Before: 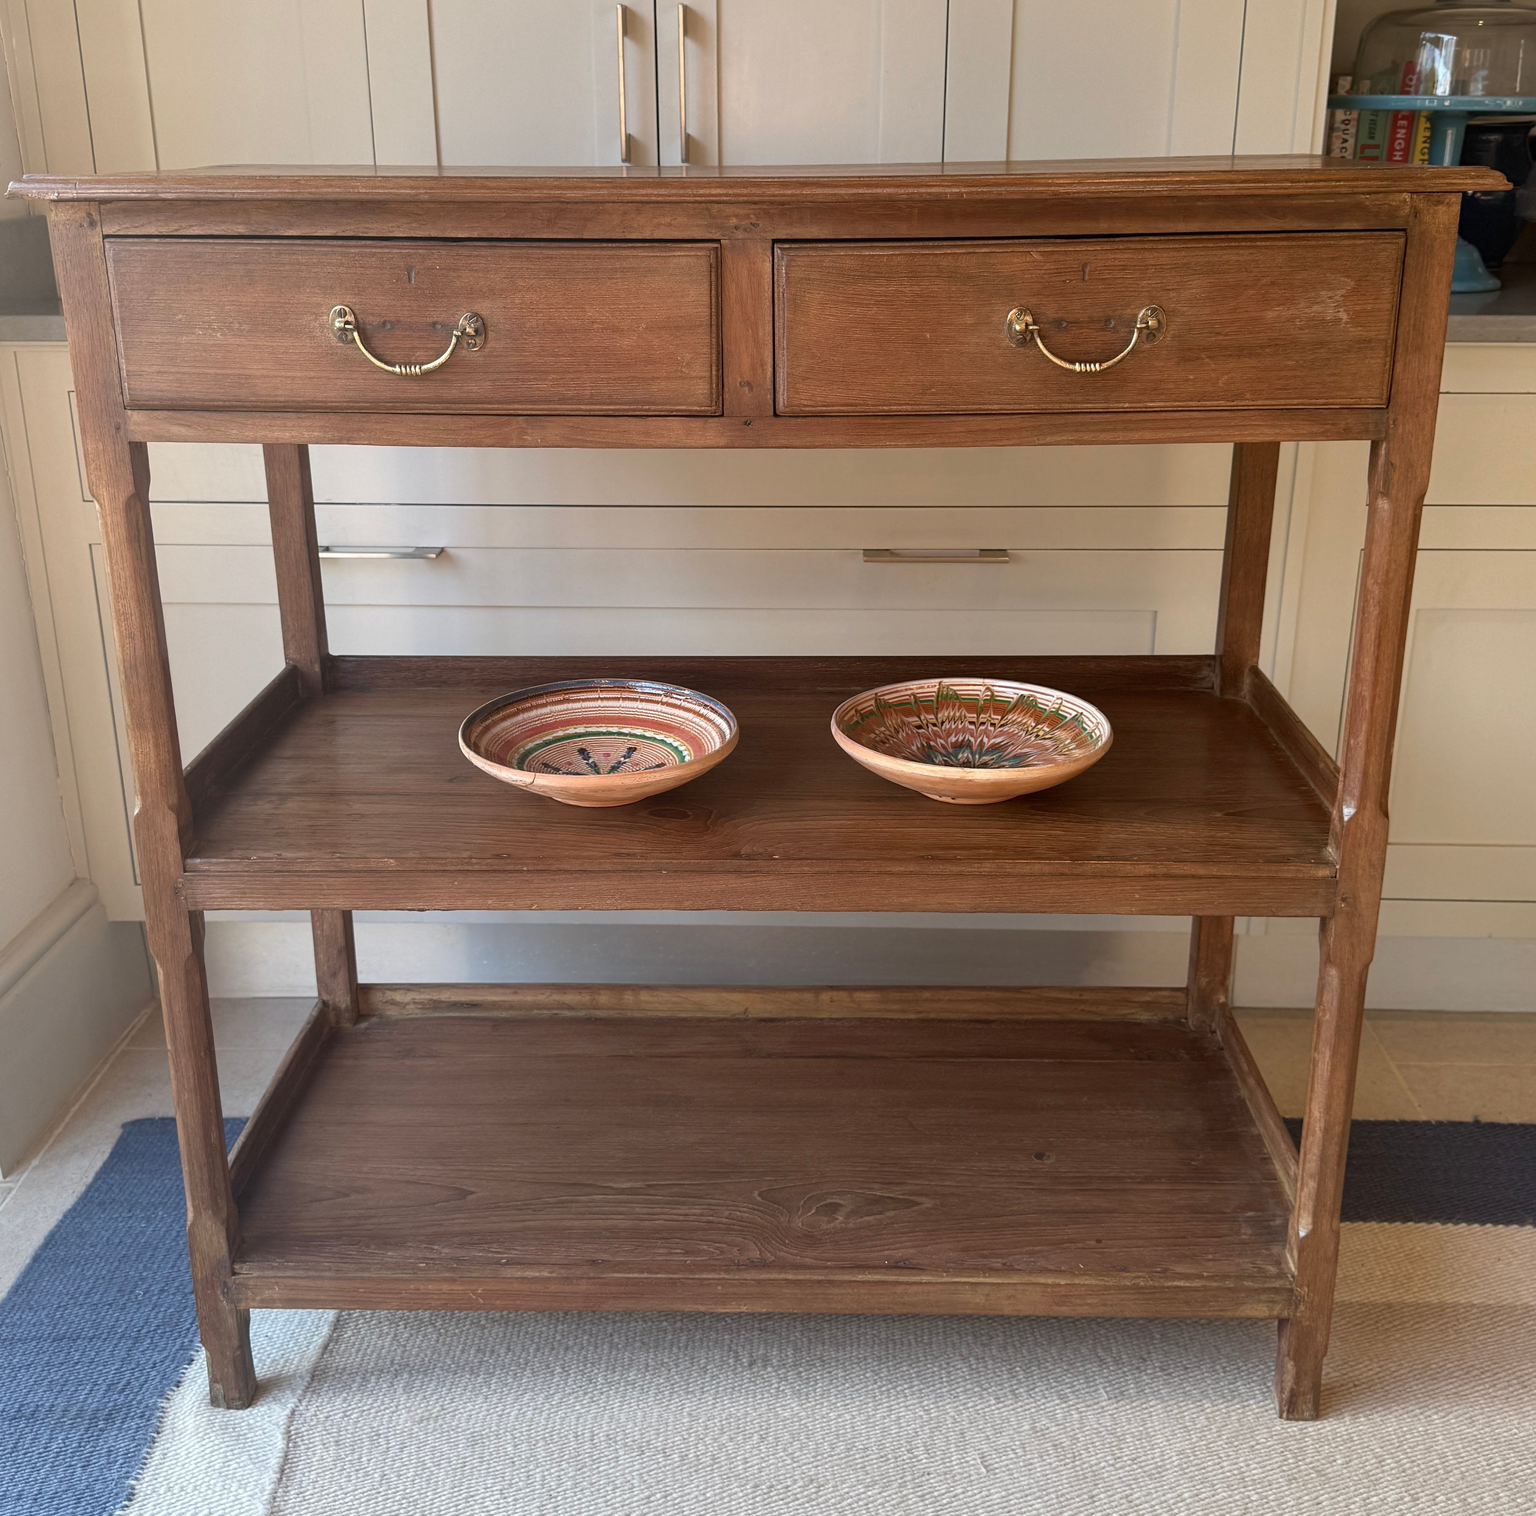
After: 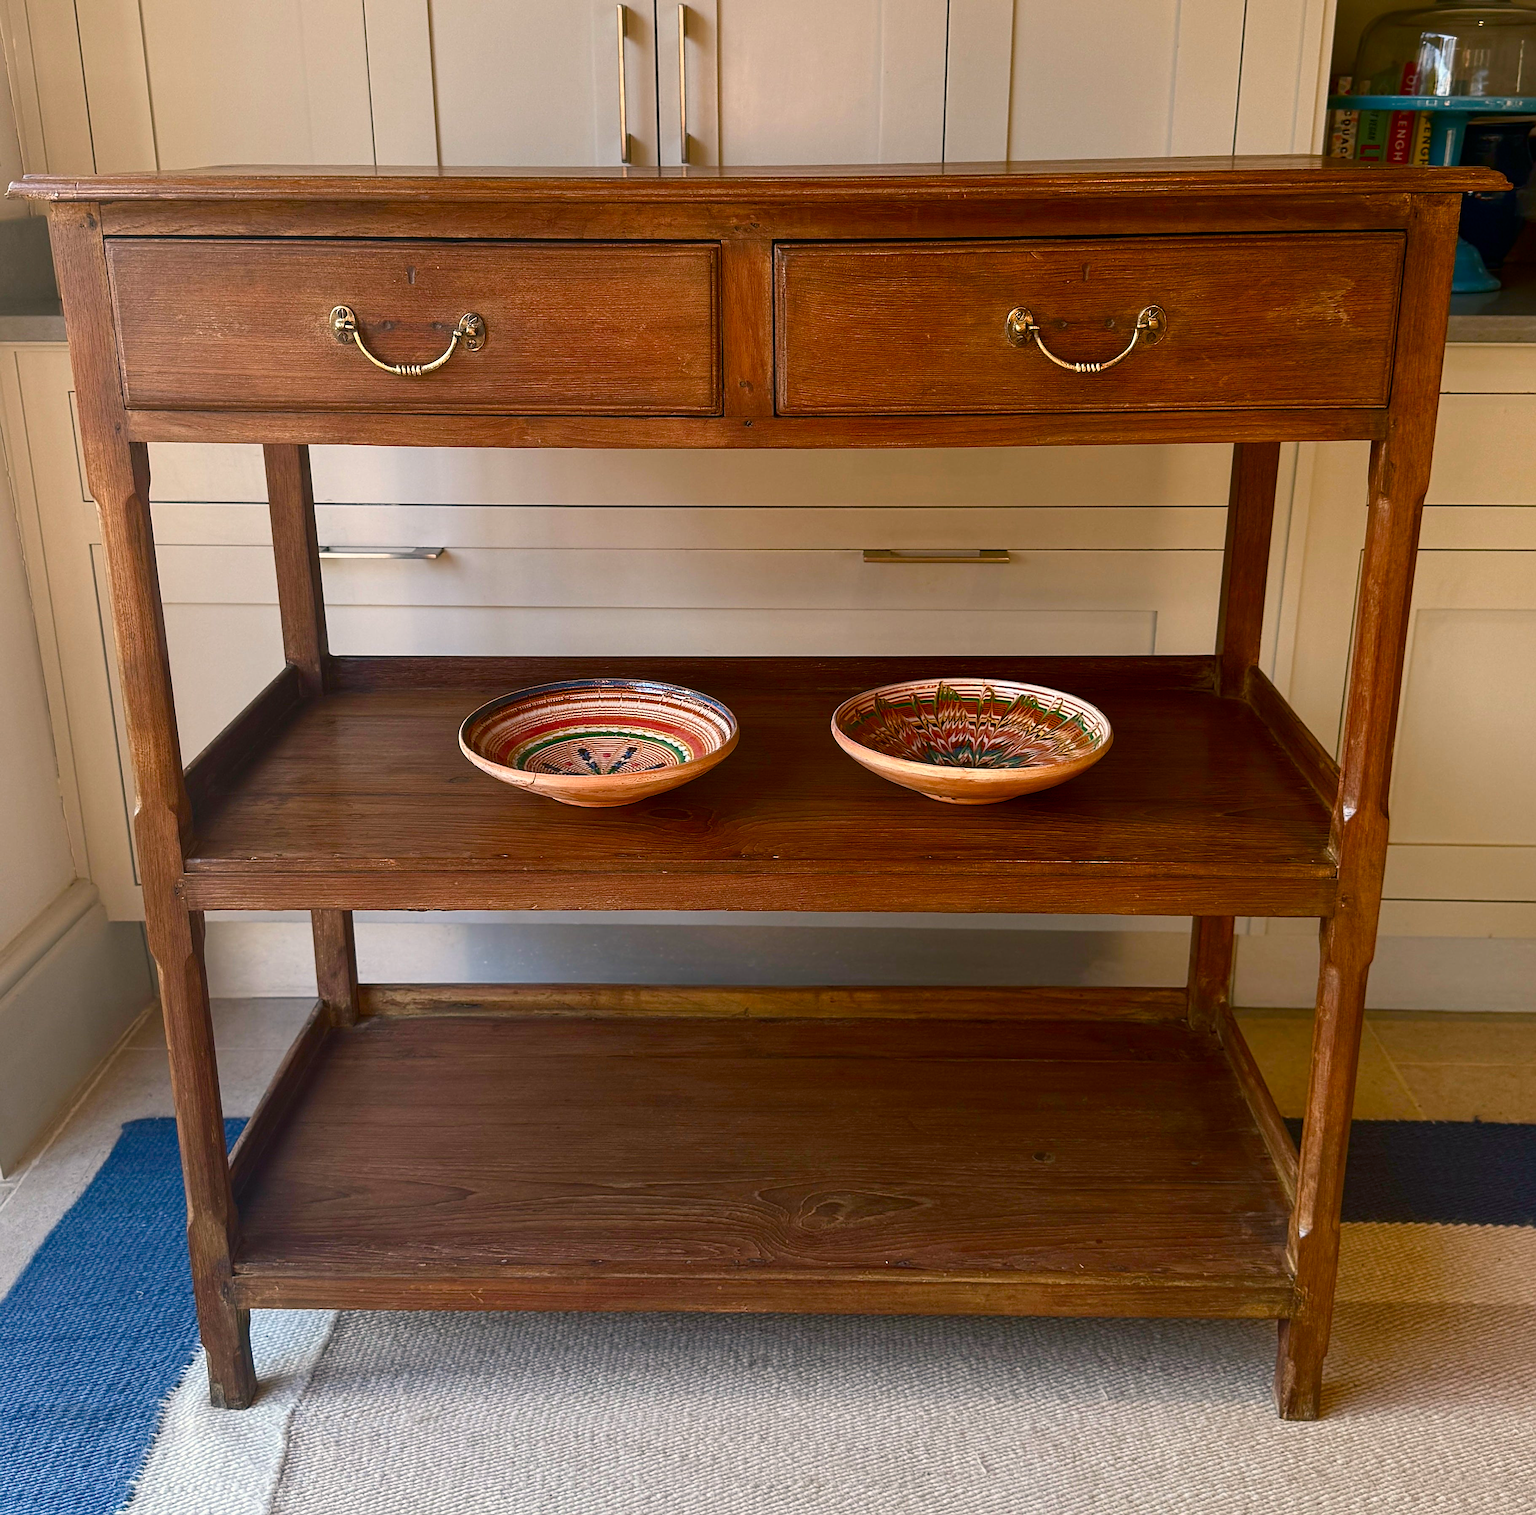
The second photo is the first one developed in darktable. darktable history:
contrast brightness saturation: contrast 0.121, brightness -0.119, saturation 0.197
color balance rgb: shadows lift › chroma 2.055%, shadows lift › hue 215.42°, highlights gain › chroma 1.627%, highlights gain › hue 55.29°, perceptual saturation grading › global saturation 20%, perceptual saturation grading › highlights -25.019%, perceptual saturation grading › shadows 50.134%, global vibrance 14.8%
sharpen: on, module defaults
